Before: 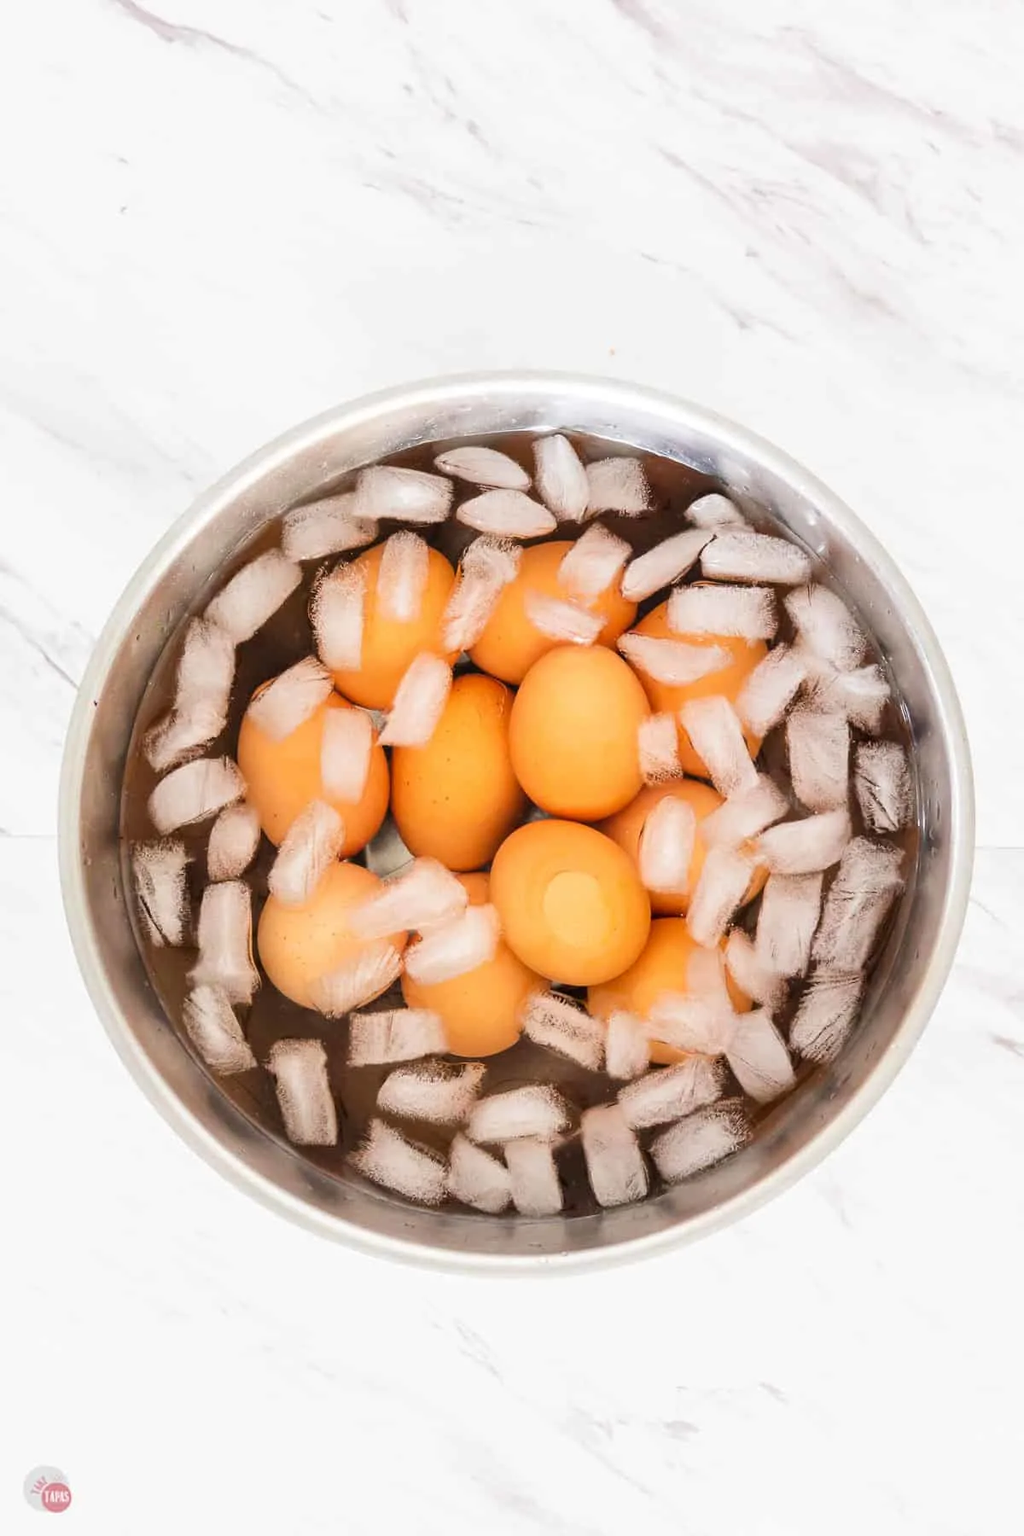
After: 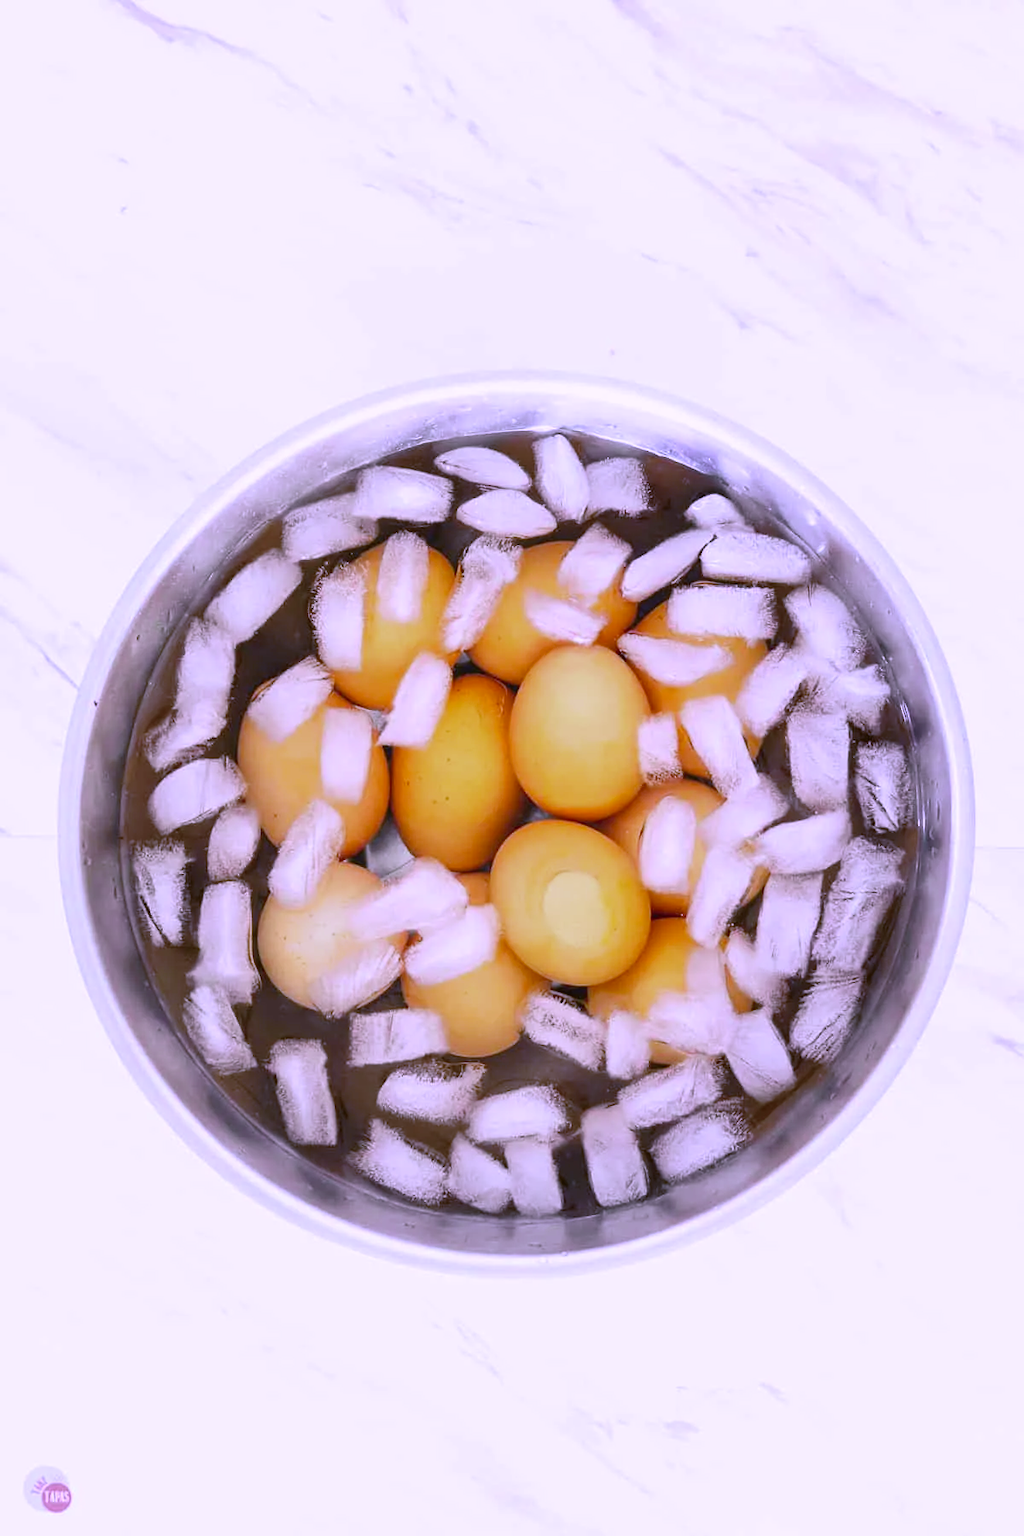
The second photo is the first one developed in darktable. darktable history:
tone curve: curves: ch0 [(0, 0.024) (0.119, 0.146) (0.474, 0.485) (0.718, 0.739) (0.817, 0.839) (1, 0.998)]; ch1 [(0, 0) (0.377, 0.416) (0.439, 0.451) (0.477, 0.477) (0.501, 0.503) (0.538, 0.544) (0.58, 0.602) (0.664, 0.676) (0.783, 0.804) (1, 1)]; ch2 [(0, 0) (0.38, 0.405) (0.463, 0.456) (0.498, 0.497) (0.524, 0.535) (0.578, 0.576) (0.648, 0.665) (1, 1)], color space Lab, independent channels, preserve colors none
color correction: highlights a* 11.96, highlights b* 11.58
white balance: red 0.766, blue 1.537
